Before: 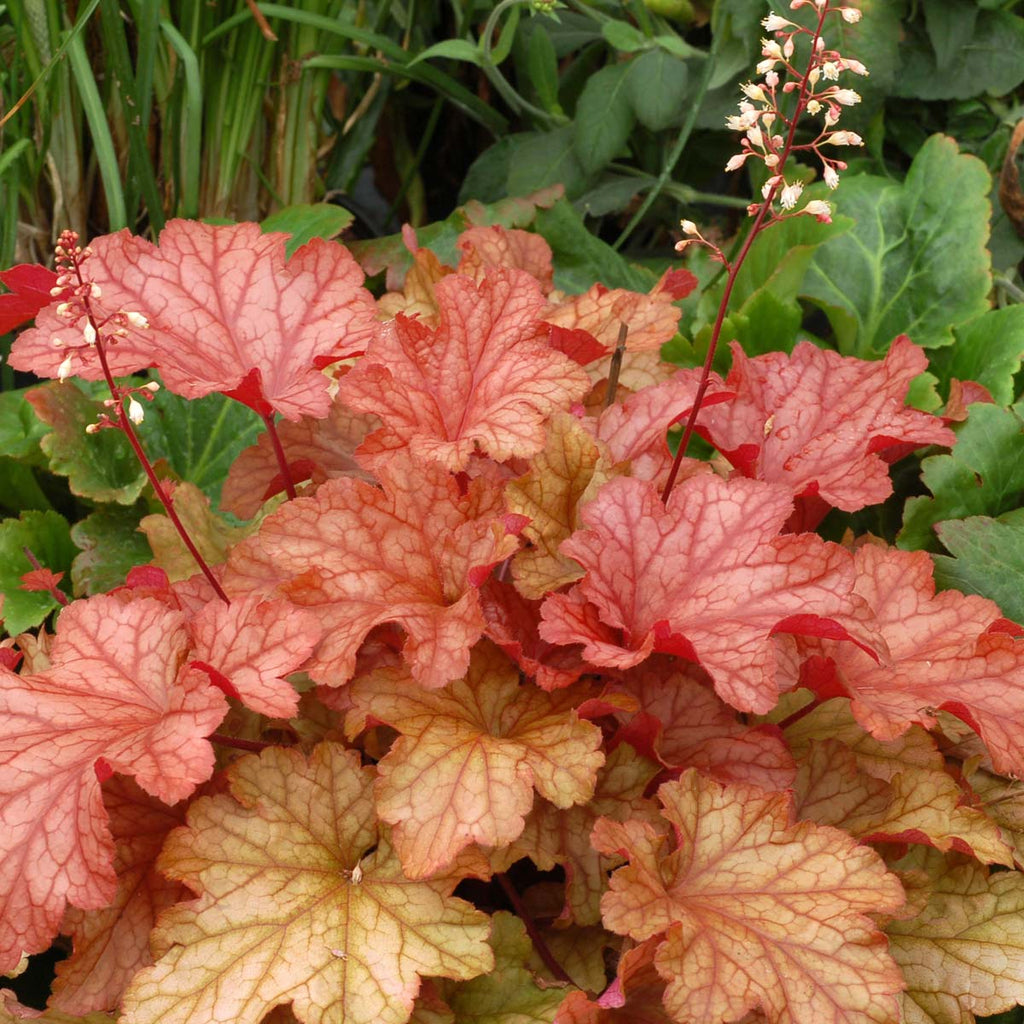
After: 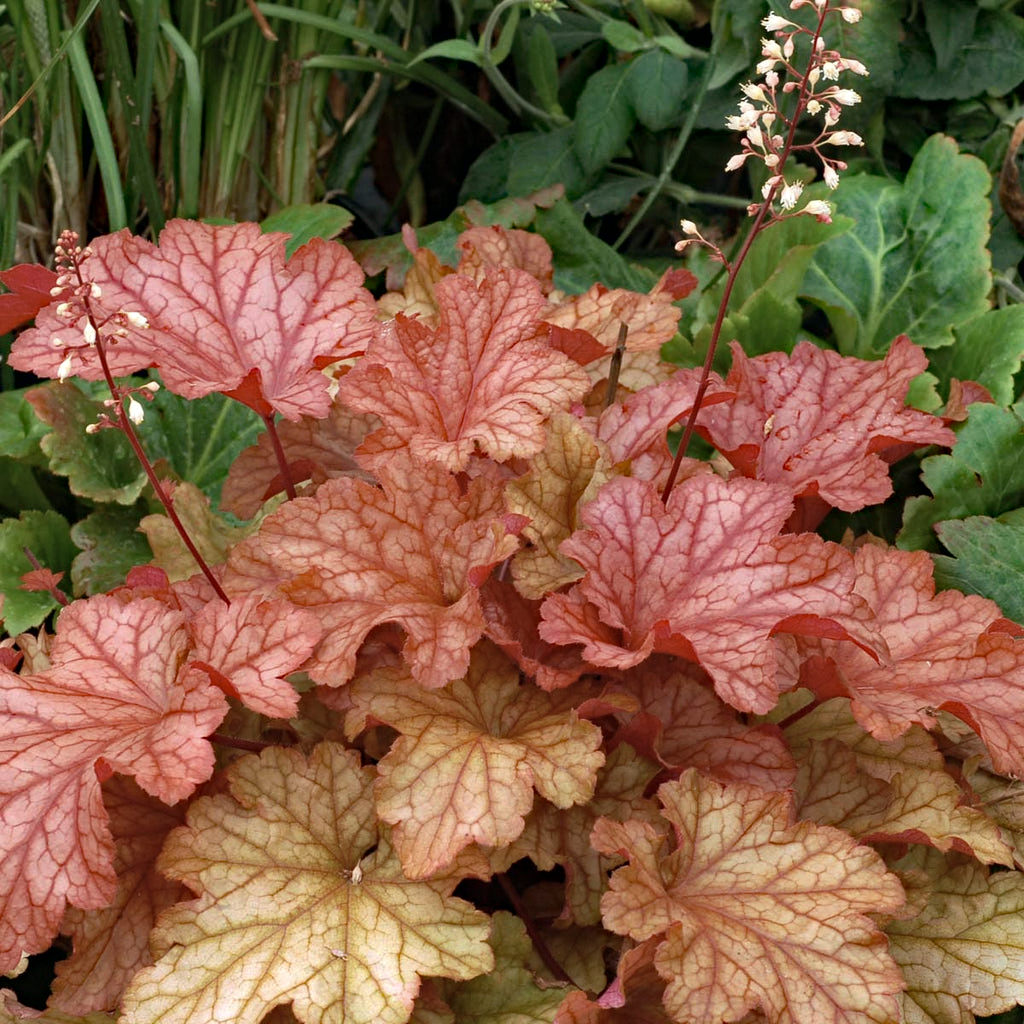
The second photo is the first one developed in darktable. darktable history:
contrast brightness saturation: contrast 0.1, saturation -0.3
haze removal: strength 0.53, distance 0.925, compatibility mode true, adaptive false
